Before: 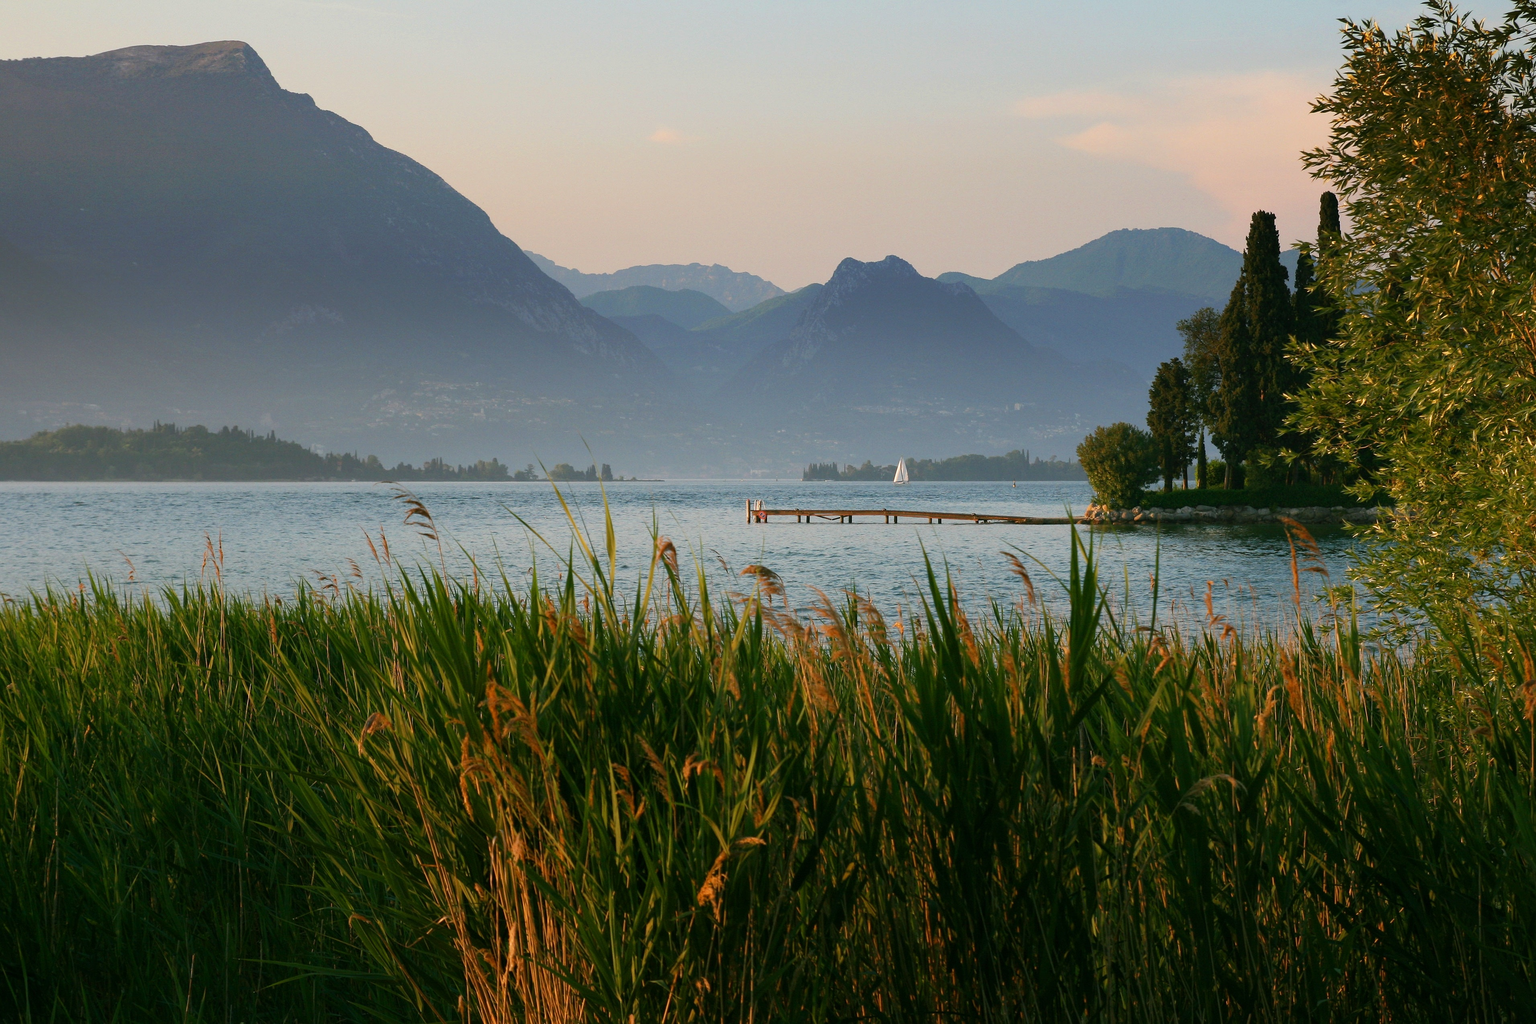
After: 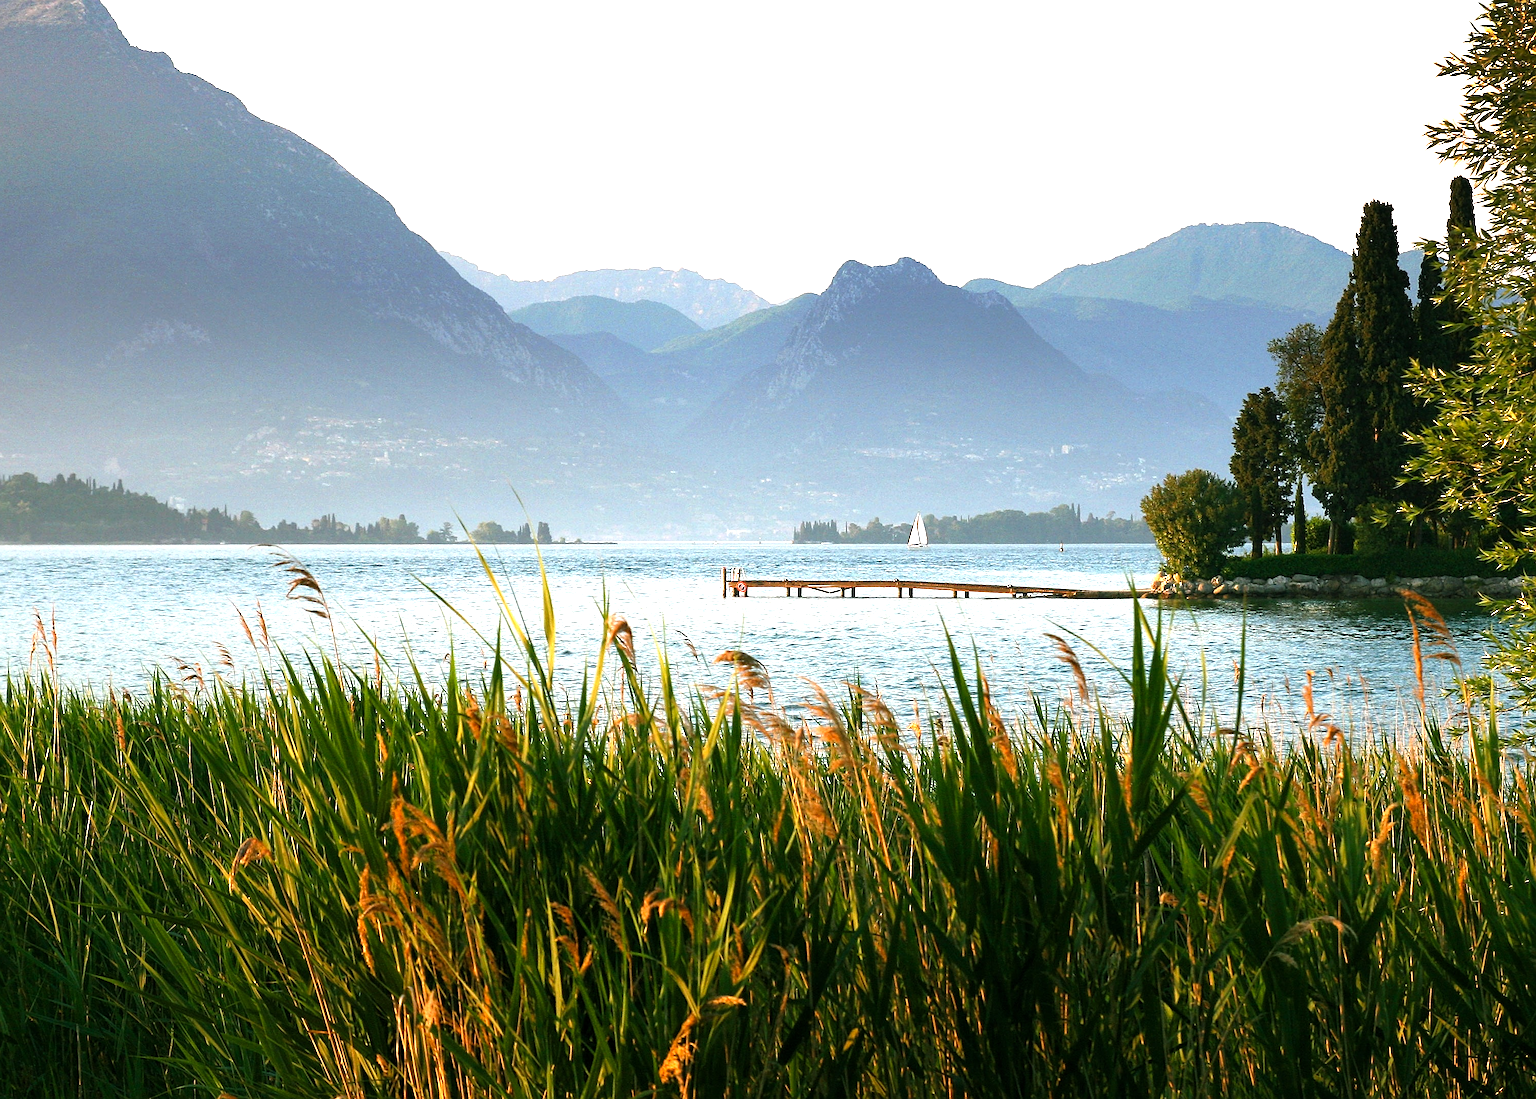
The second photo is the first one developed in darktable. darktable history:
crop: left 11.622%, top 5.179%, right 9.603%, bottom 10.272%
sharpen: on, module defaults
levels: levels [0.012, 0.367, 0.697]
exposure: exposure 0.219 EV, compensate exposure bias true, compensate highlight preservation false
